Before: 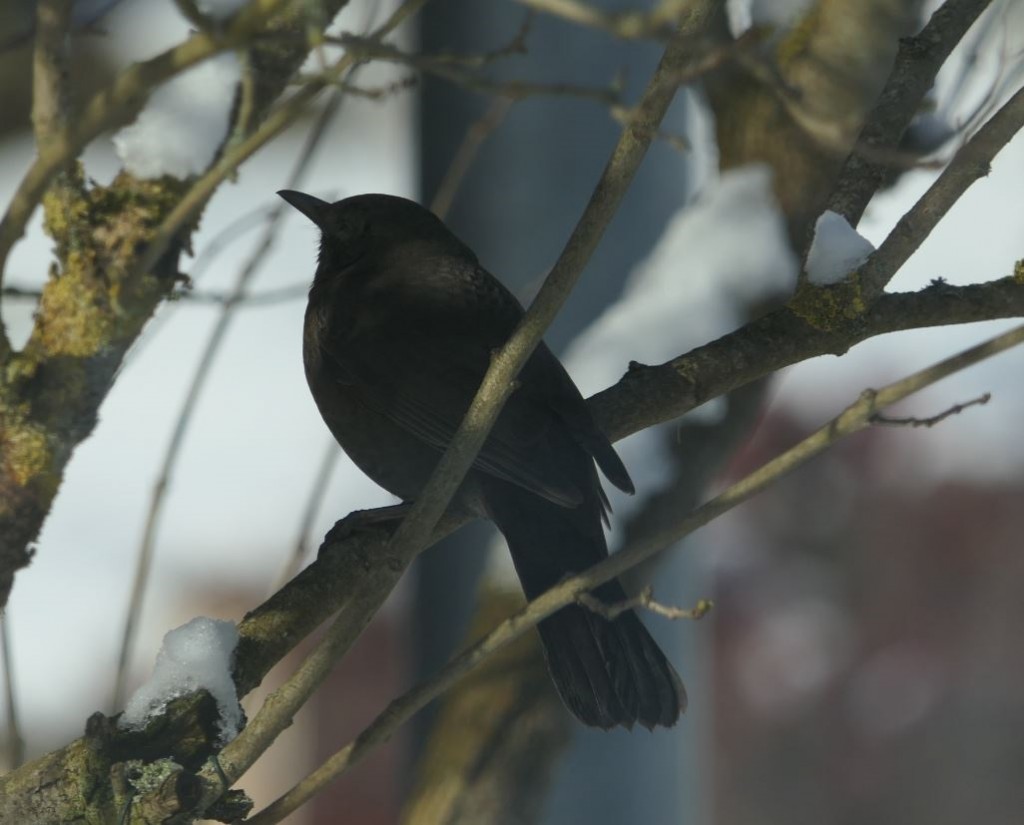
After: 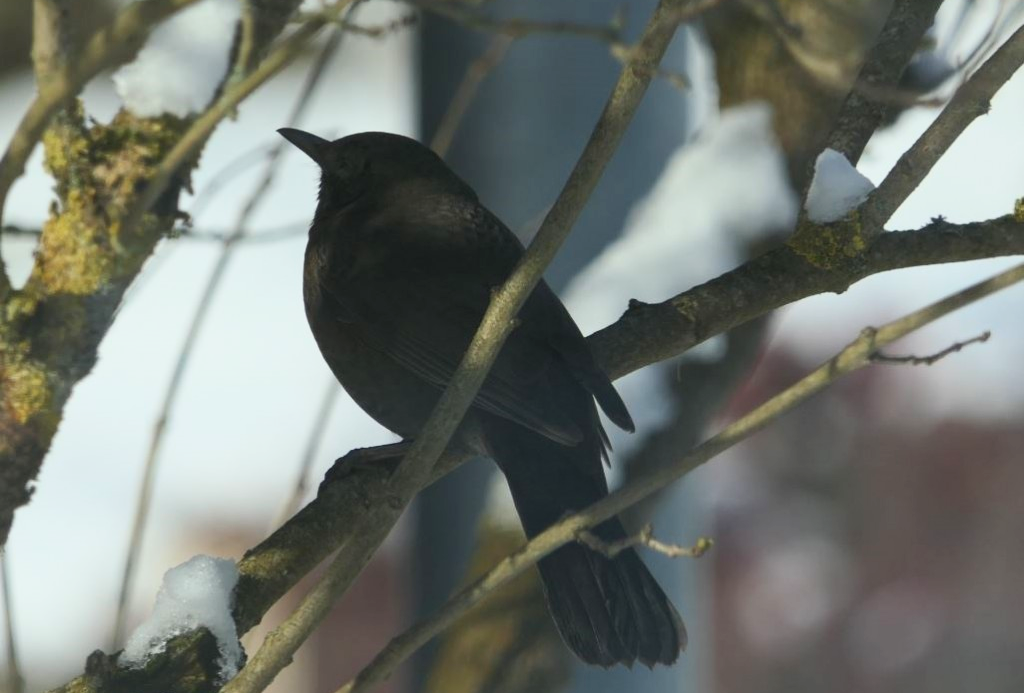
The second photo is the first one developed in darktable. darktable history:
contrast brightness saturation: contrast 0.199, brightness 0.166, saturation 0.221
crop: top 7.602%, bottom 8.299%
